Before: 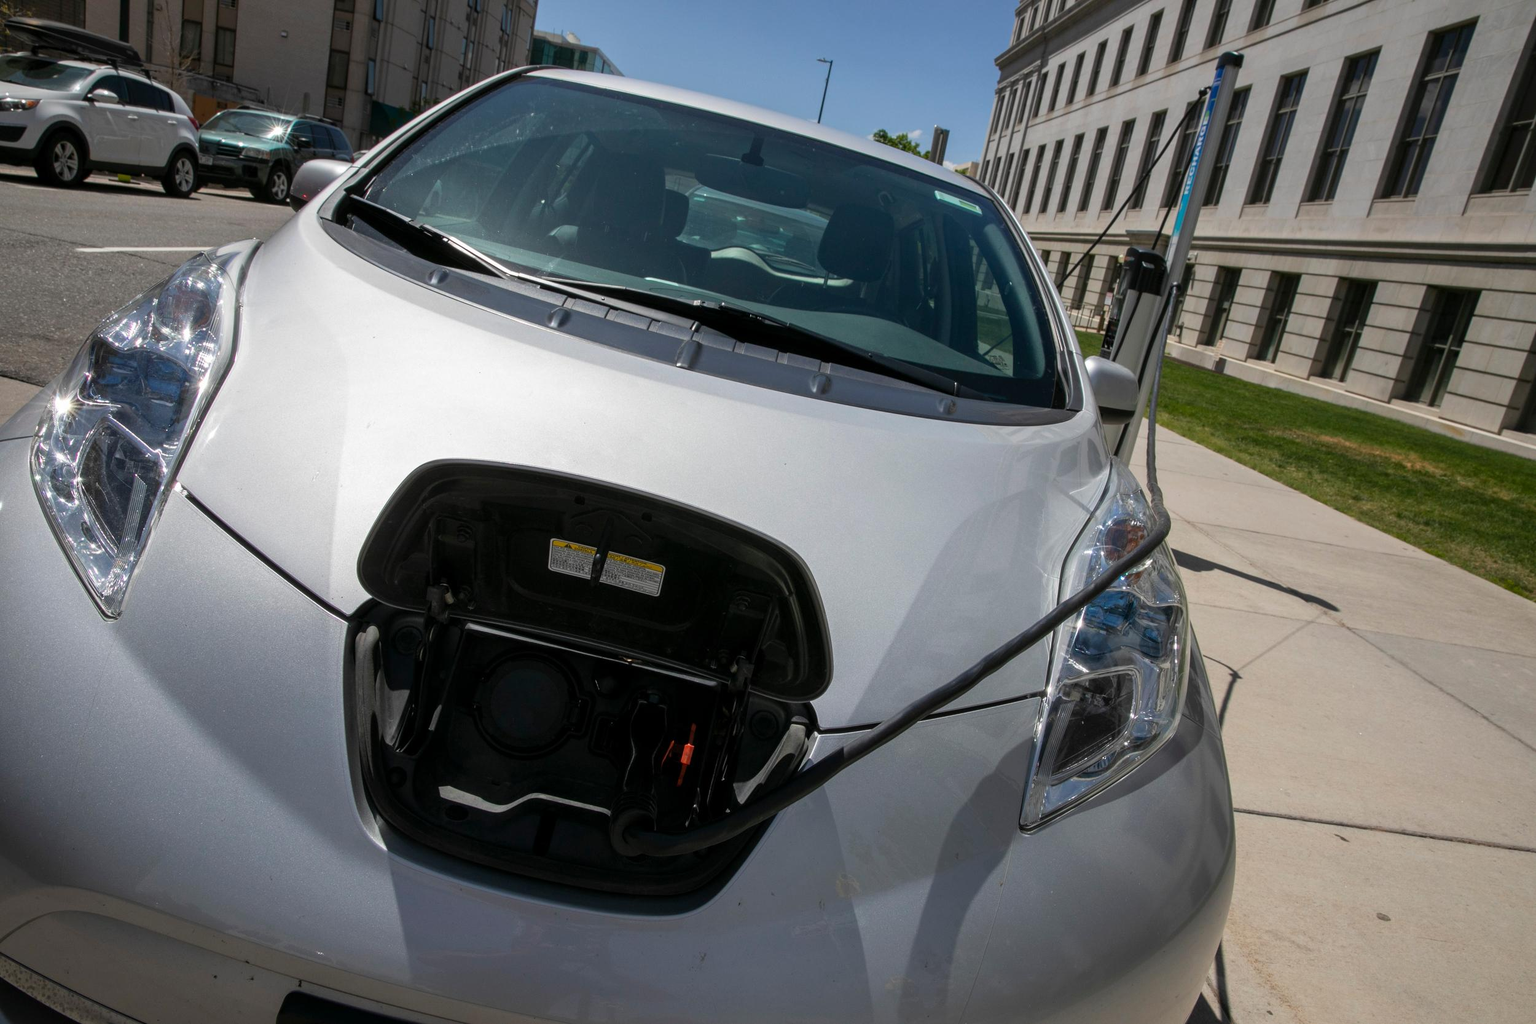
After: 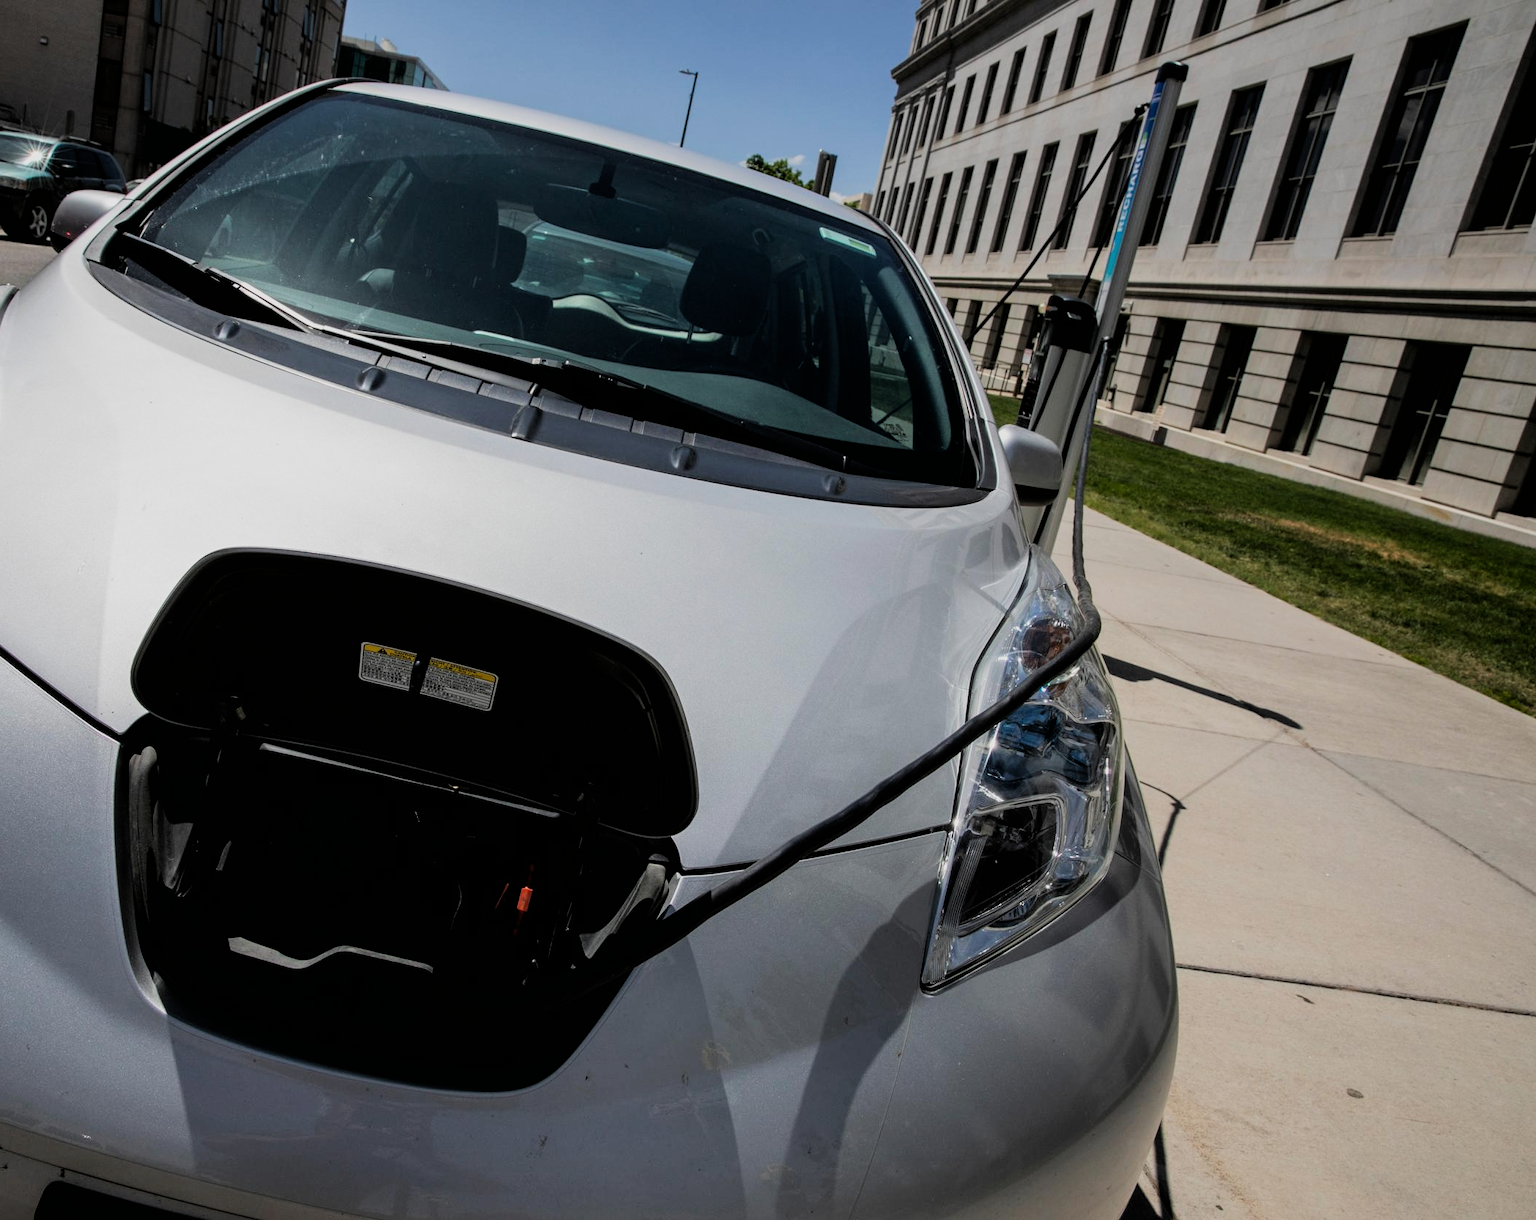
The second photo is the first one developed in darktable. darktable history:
crop: left 16.145%
filmic rgb: black relative exposure -5 EV, hardness 2.88, contrast 1.3, highlights saturation mix -30%
